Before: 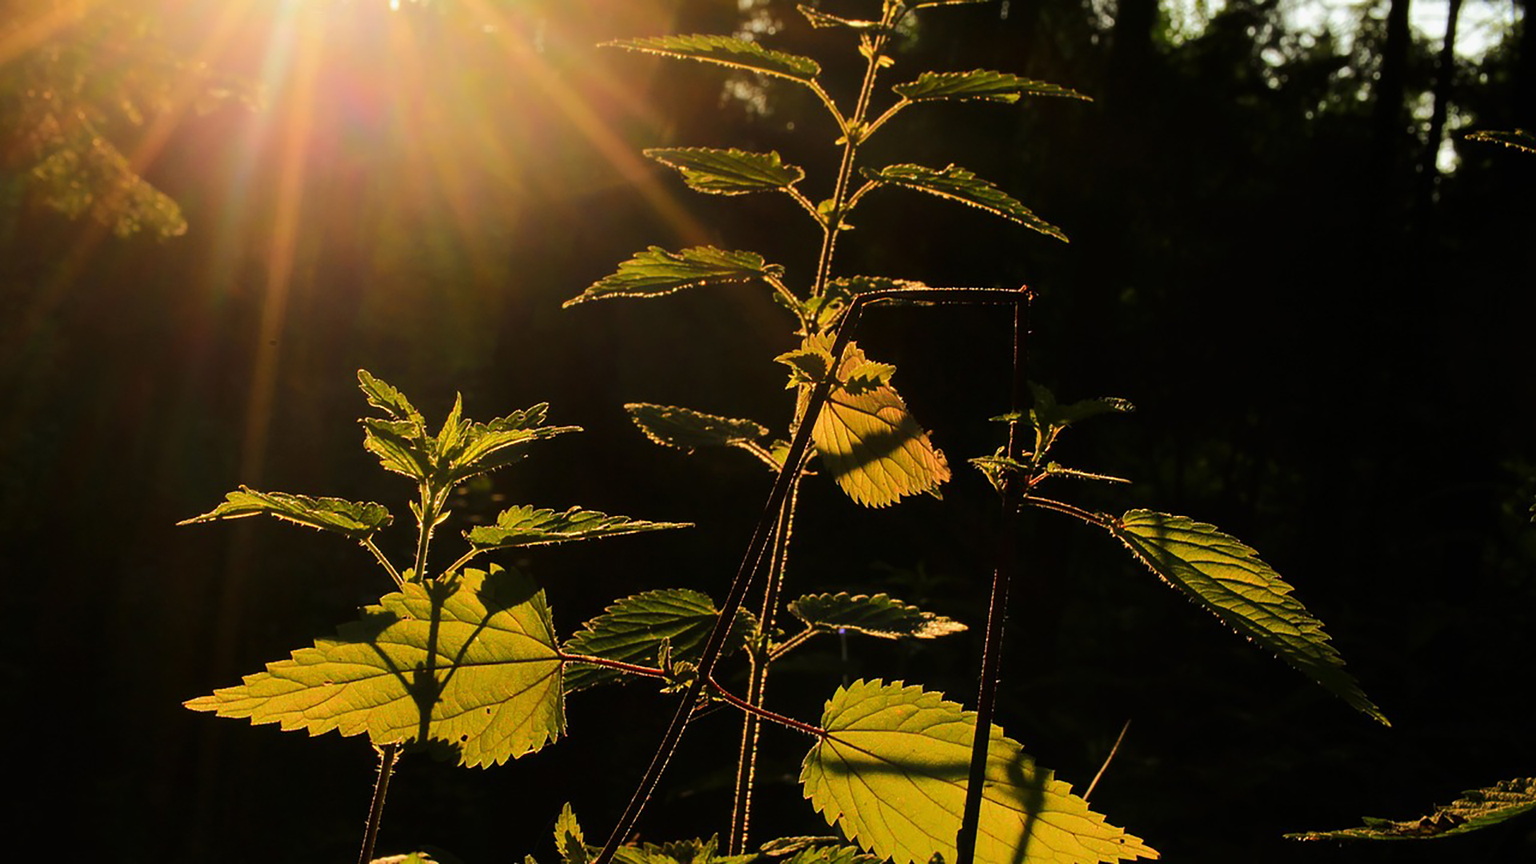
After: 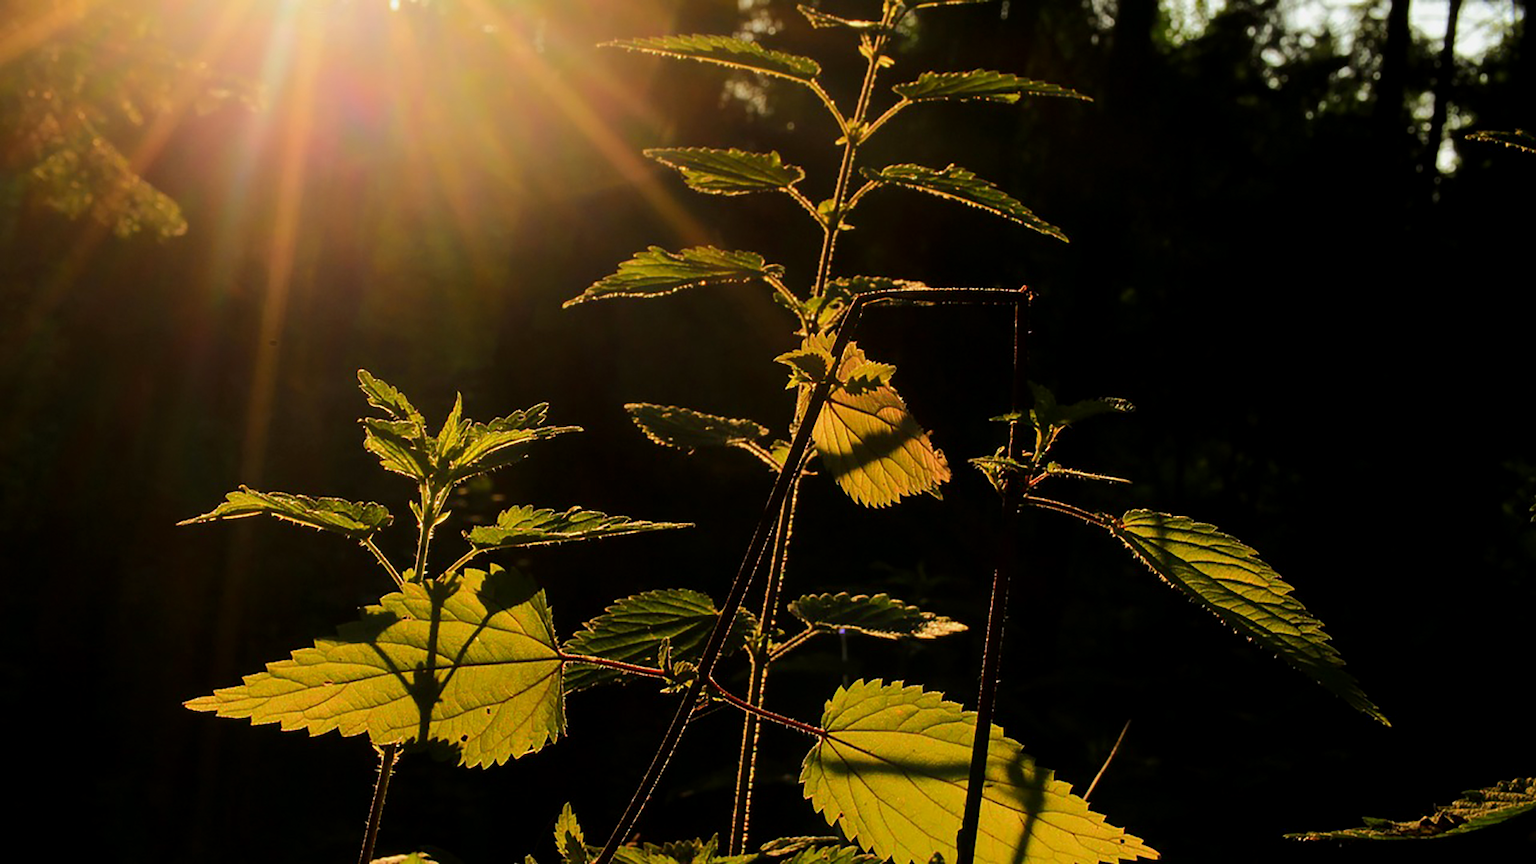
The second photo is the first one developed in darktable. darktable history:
exposure: black level correction 0.002, exposure -0.1 EV, compensate highlight preservation false
tone equalizer: on, module defaults
